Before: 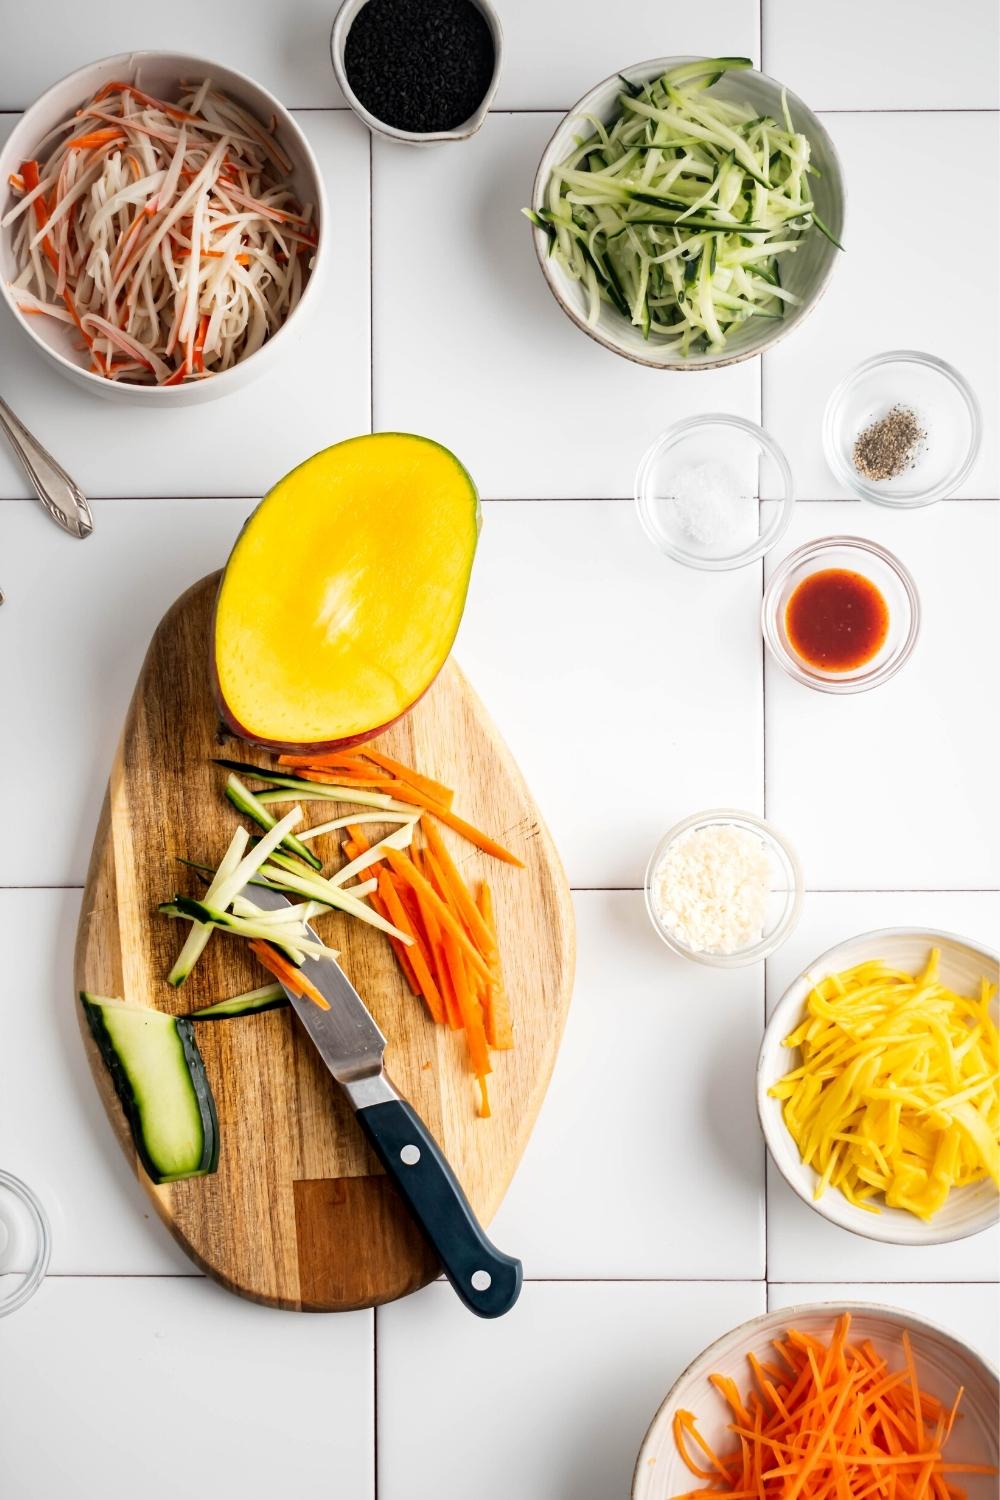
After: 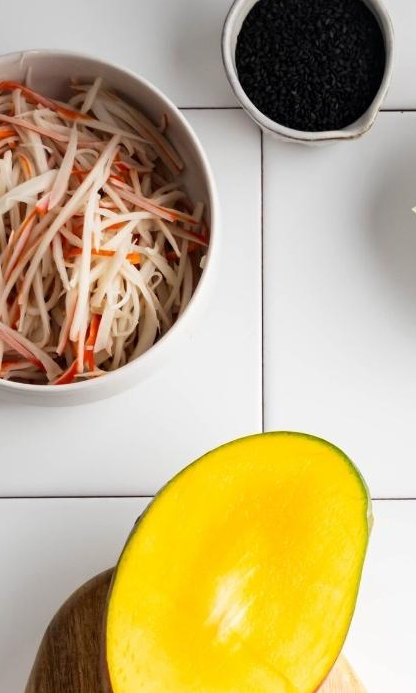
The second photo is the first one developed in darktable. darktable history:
crop and rotate: left 10.963%, top 0.071%, right 47.41%, bottom 53.684%
